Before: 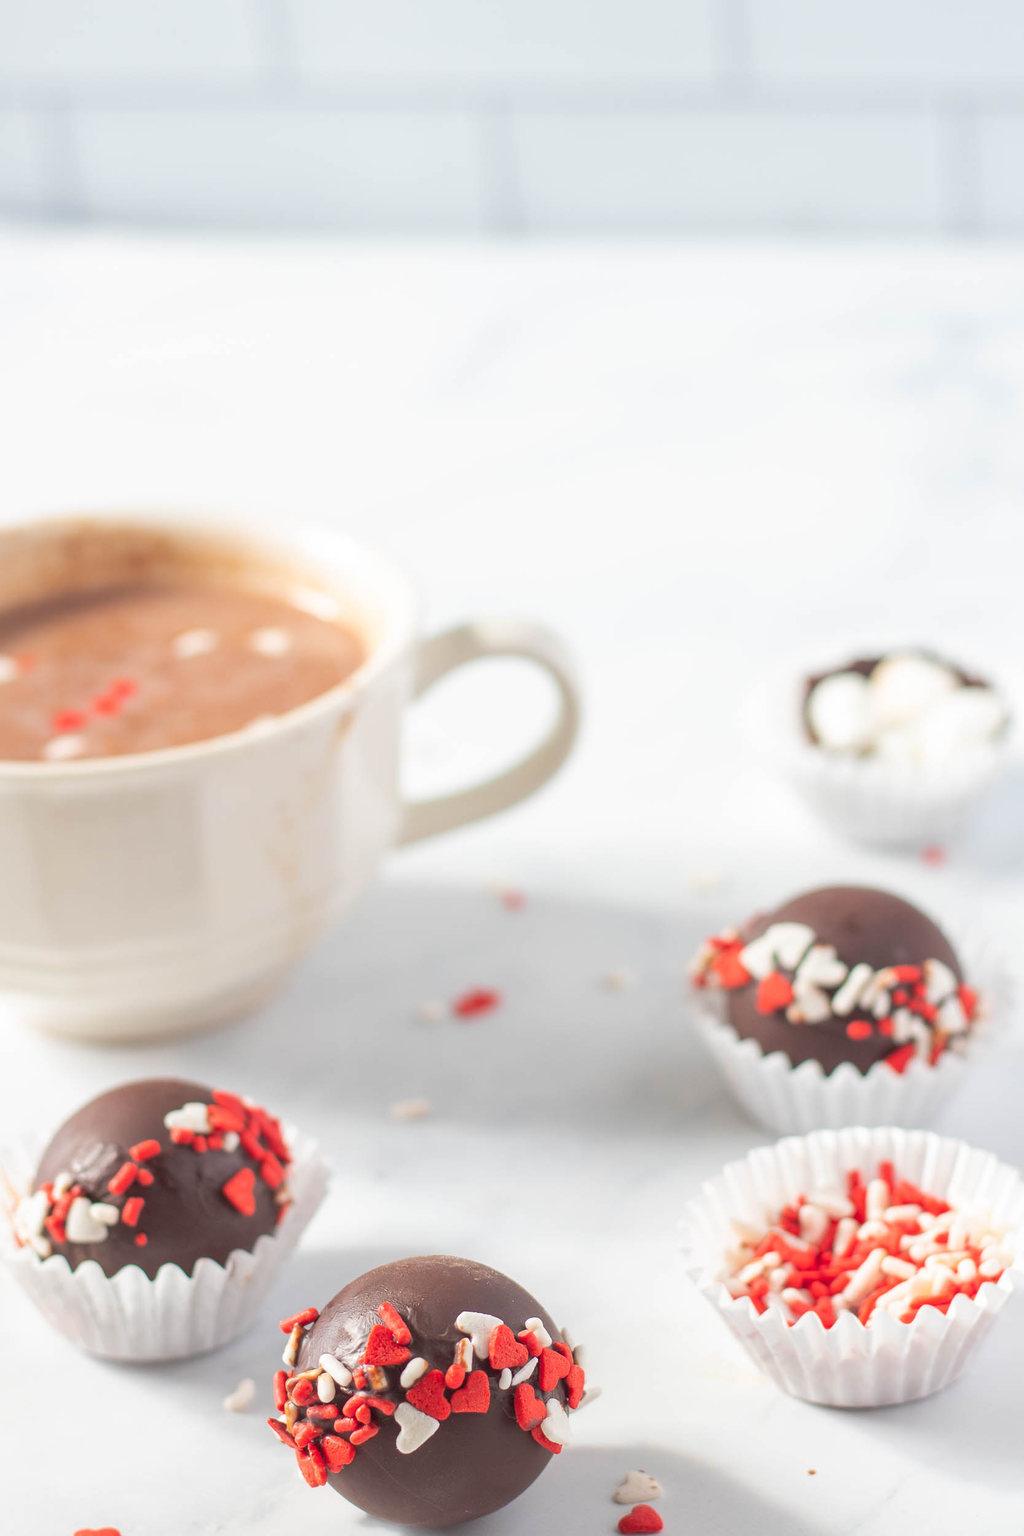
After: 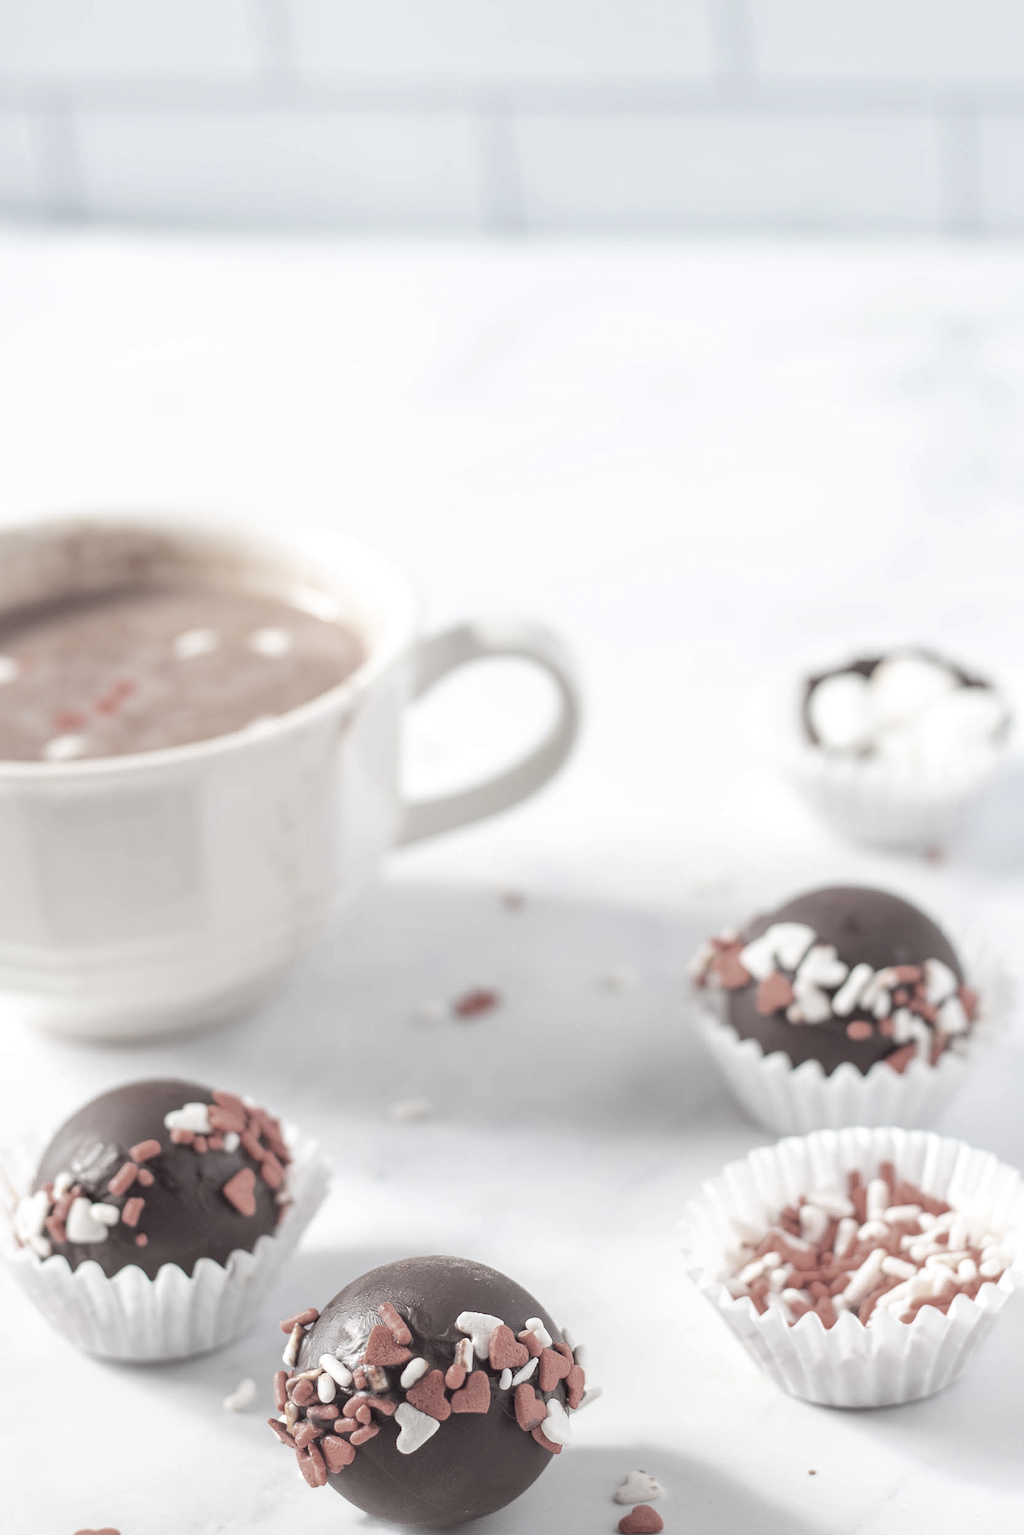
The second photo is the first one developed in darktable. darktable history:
local contrast: highlights 100%, shadows 100%, detail 120%, midtone range 0.2
haze removal: compatibility mode true, adaptive false
color zones: curves: ch1 [(0.238, 0.163) (0.476, 0.2) (0.733, 0.322) (0.848, 0.134)]
color balance rgb: shadows lift › chroma 9.92%, shadows lift › hue 45.12°, power › luminance 3.26%, power › hue 231.93°, global offset › luminance 0.4%, global offset › chroma 0.21%, global offset › hue 255.02°
